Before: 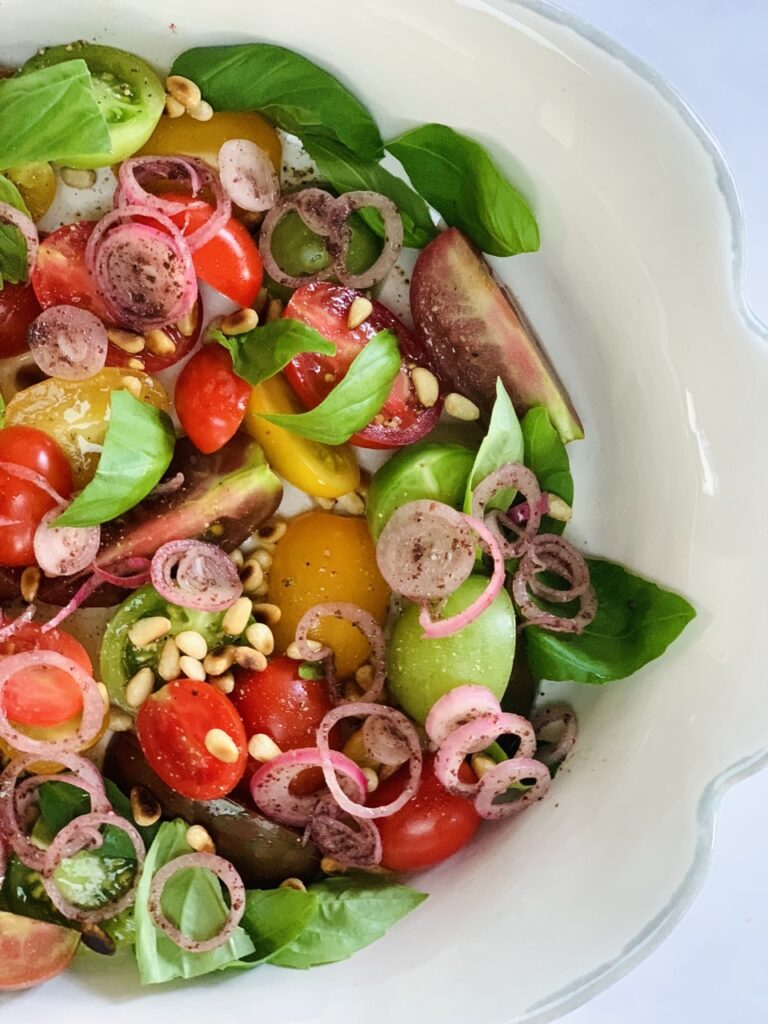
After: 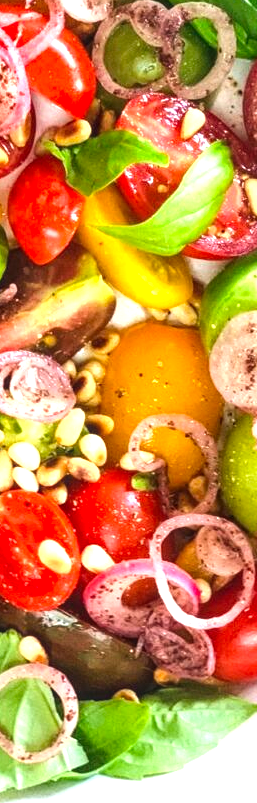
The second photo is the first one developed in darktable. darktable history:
crop and rotate: left 21.77%, top 18.528%, right 44.676%, bottom 2.997%
local contrast: on, module defaults
exposure: black level correction -0.002, exposure 1.115 EV, compensate highlight preservation false
